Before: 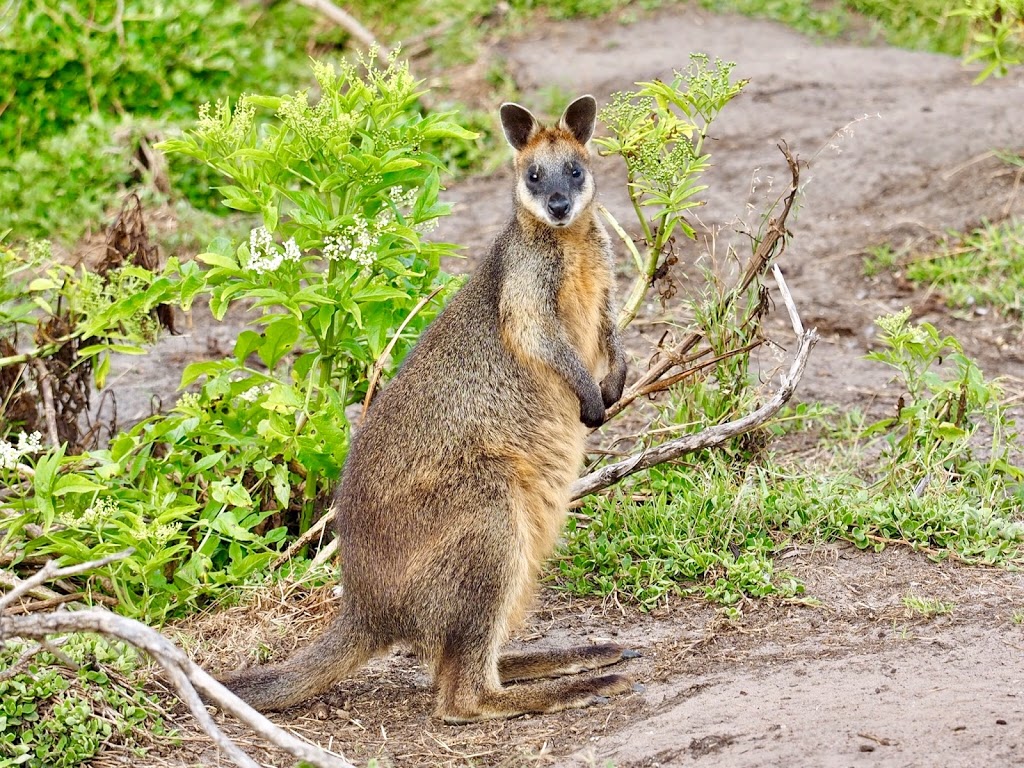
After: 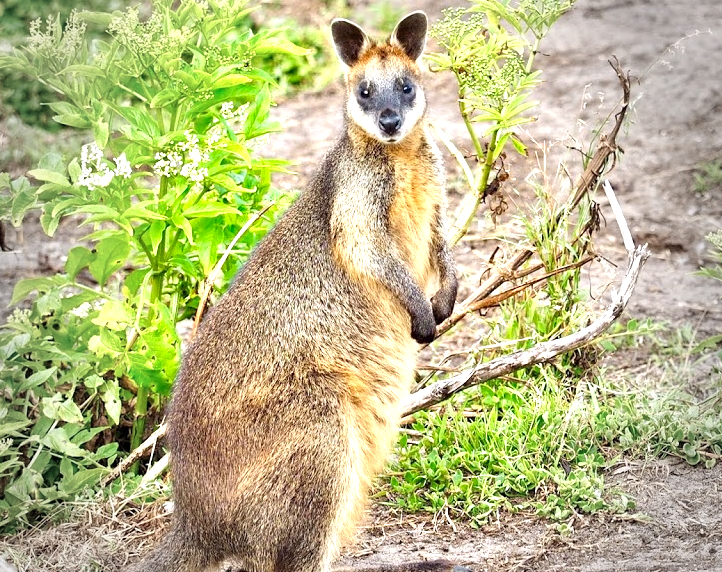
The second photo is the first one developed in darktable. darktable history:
crop and rotate: left 16.561%, top 10.951%, right 12.921%, bottom 14.451%
levels: levels [0, 0.394, 0.787]
vignetting: fall-off start 64.21%, width/height ratio 0.875
